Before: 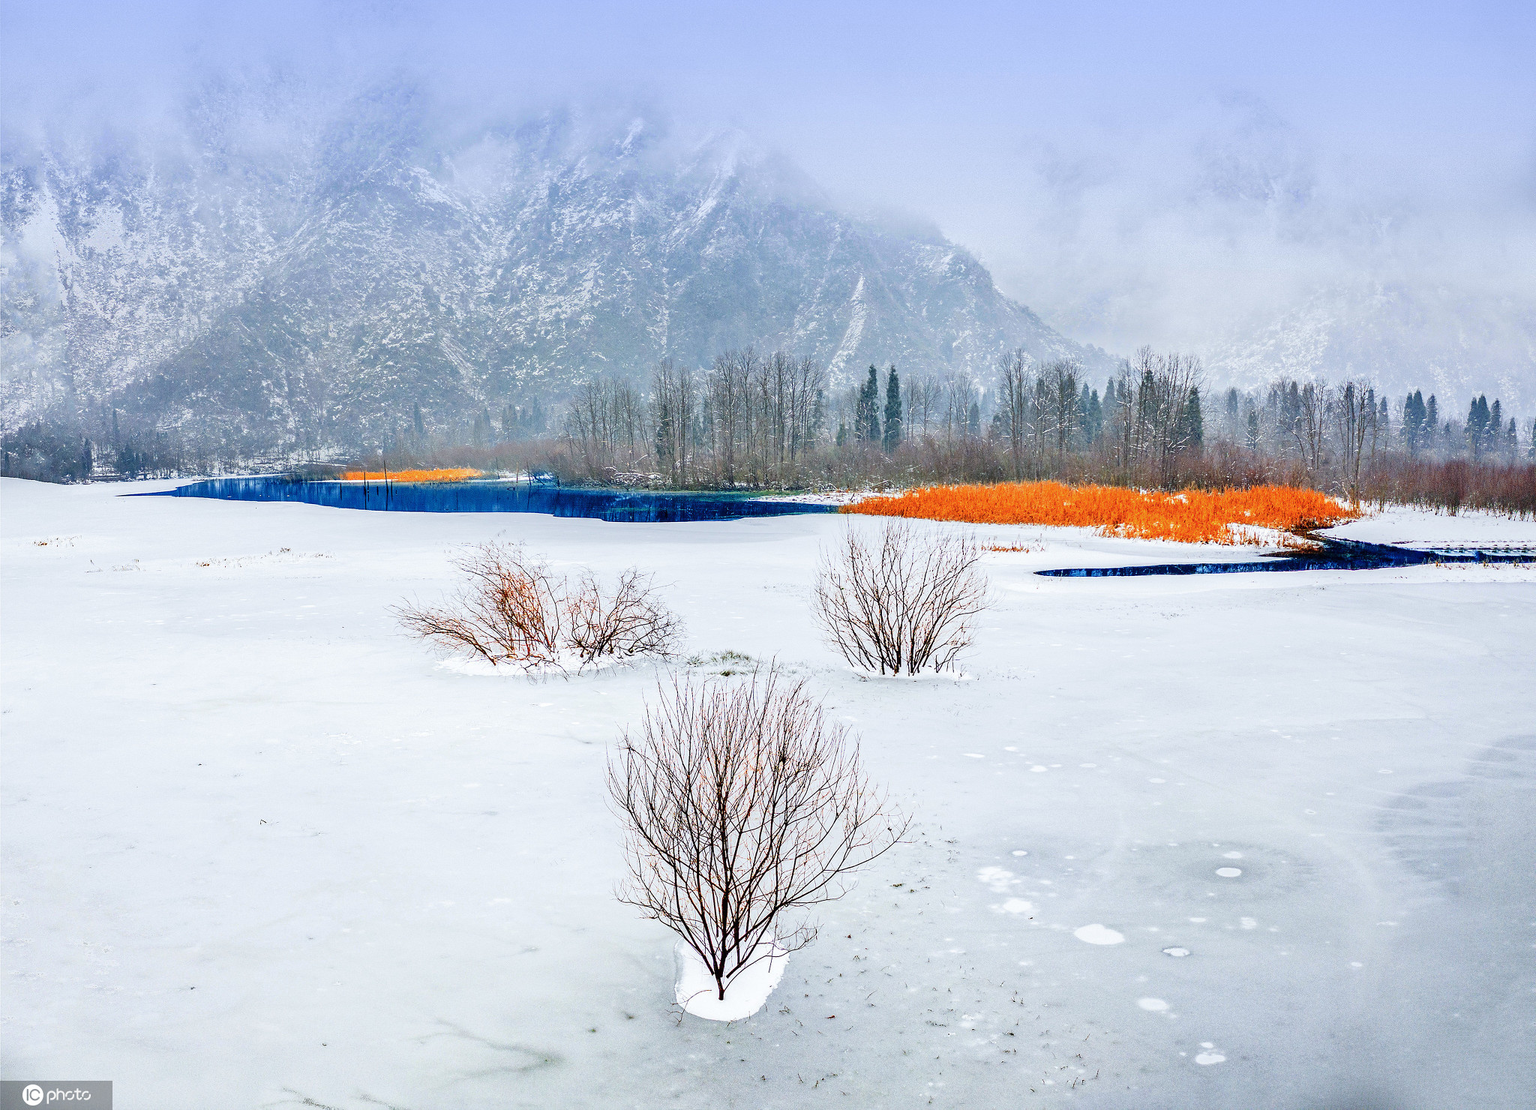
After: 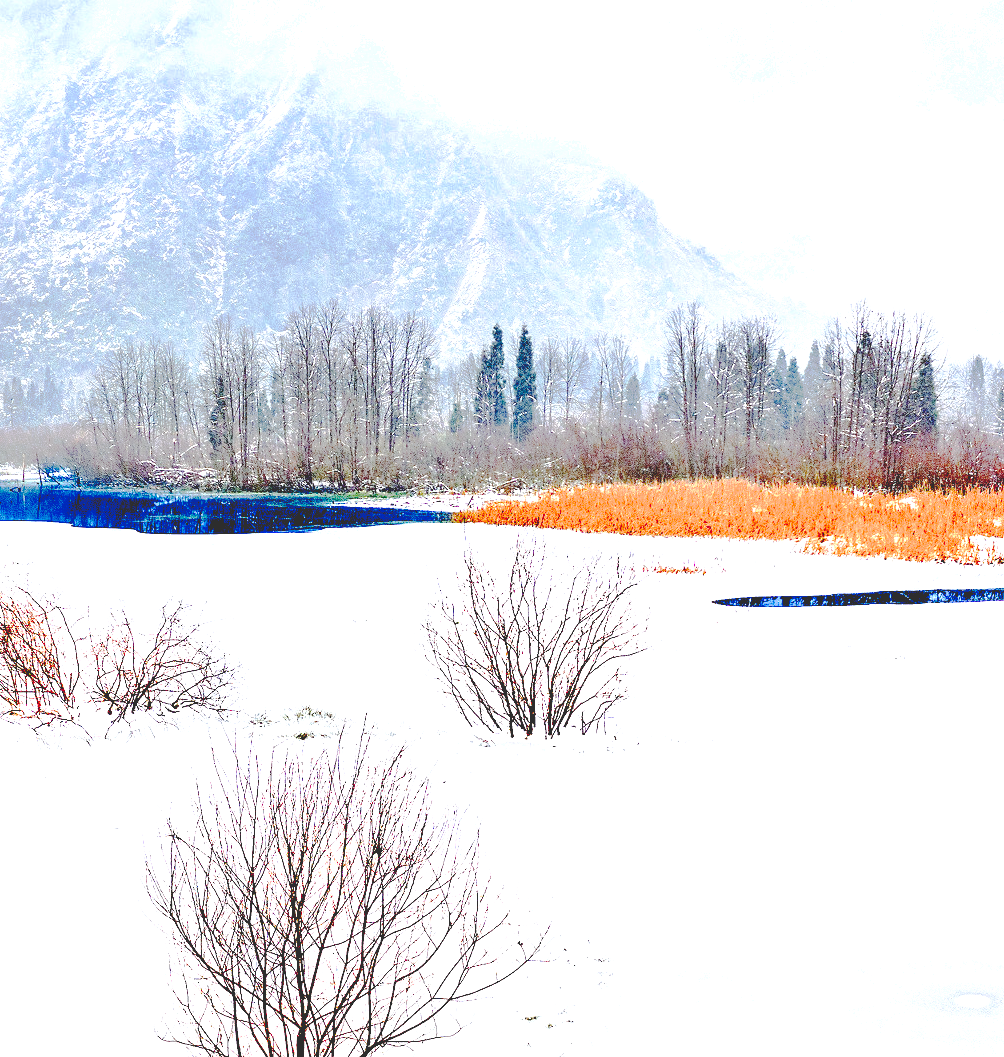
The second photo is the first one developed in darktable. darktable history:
color balance rgb: global offset › luminance -0.219%, global offset › chroma 0.269%, perceptual saturation grading › global saturation 25.235%, perceptual saturation grading › highlights -50.242%, perceptual saturation grading › shadows 30.204%
exposure: black level correction 0.001, exposure 0.499 EV, compensate highlight preservation false
crop: left 32.534%, top 10.956%, right 18.397%, bottom 17.606%
tone equalizer: -8 EV -0.382 EV, -7 EV -0.364 EV, -6 EV -0.335 EV, -5 EV -0.221 EV, -3 EV 0.194 EV, -2 EV 0.35 EV, -1 EV 0.415 EV, +0 EV 0.404 EV, edges refinement/feathering 500, mask exposure compensation -1.57 EV, preserve details no
base curve: curves: ch0 [(0.065, 0.026) (0.236, 0.358) (0.53, 0.546) (0.777, 0.841) (0.924, 0.992)], preserve colors none
